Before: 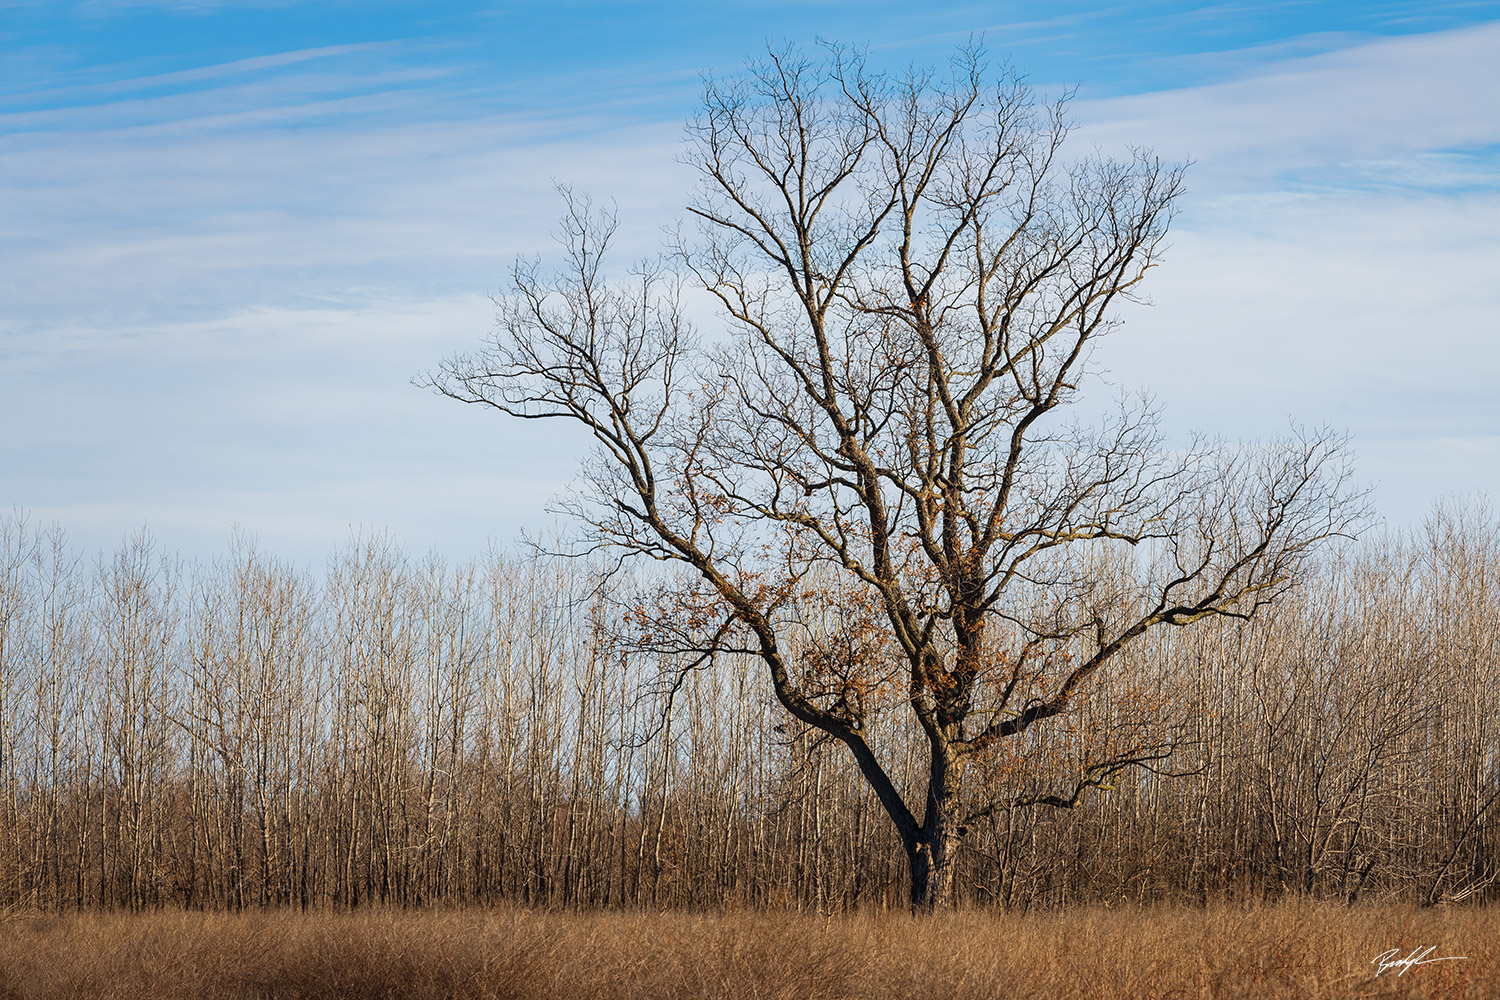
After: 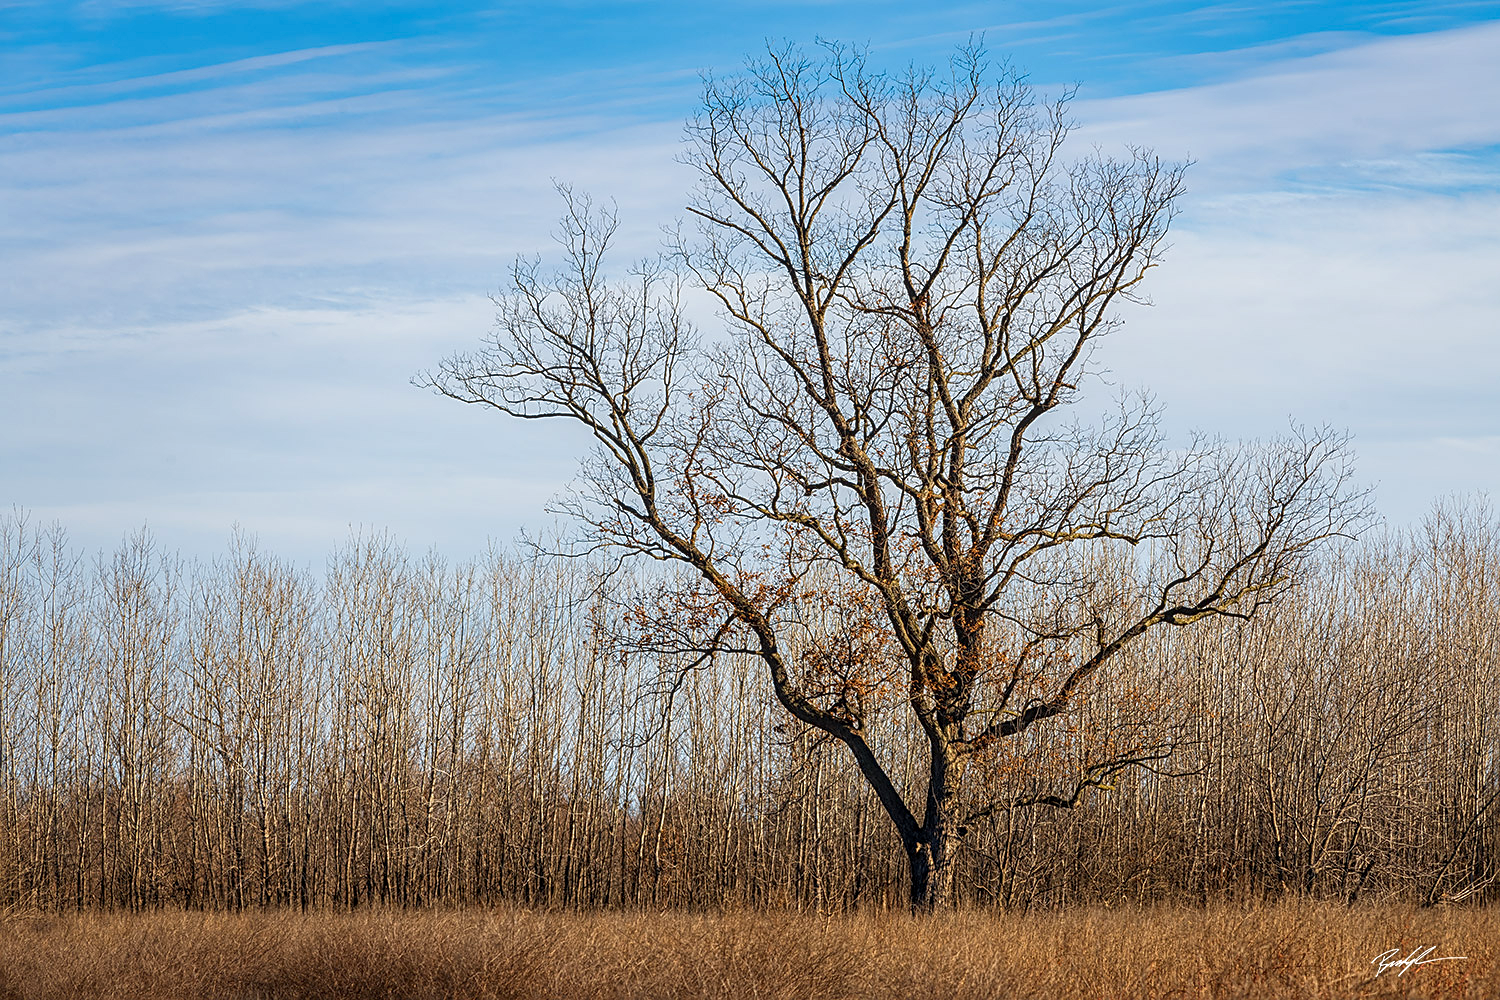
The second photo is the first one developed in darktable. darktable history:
contrast brightness saturation: saturation 0.13
sharpen: on, module defaults
local contrast: on, module defaults
